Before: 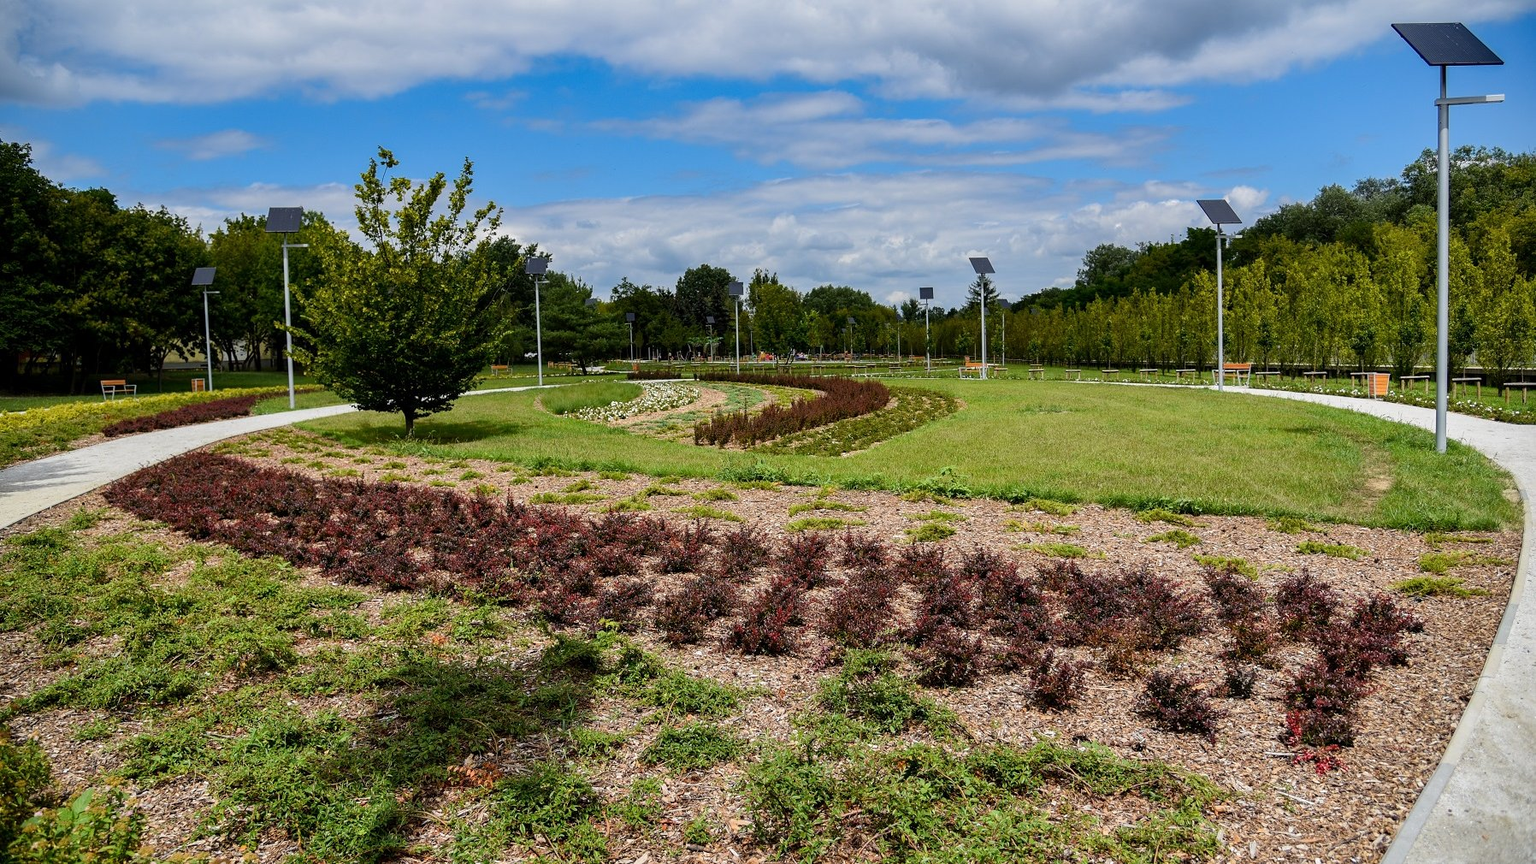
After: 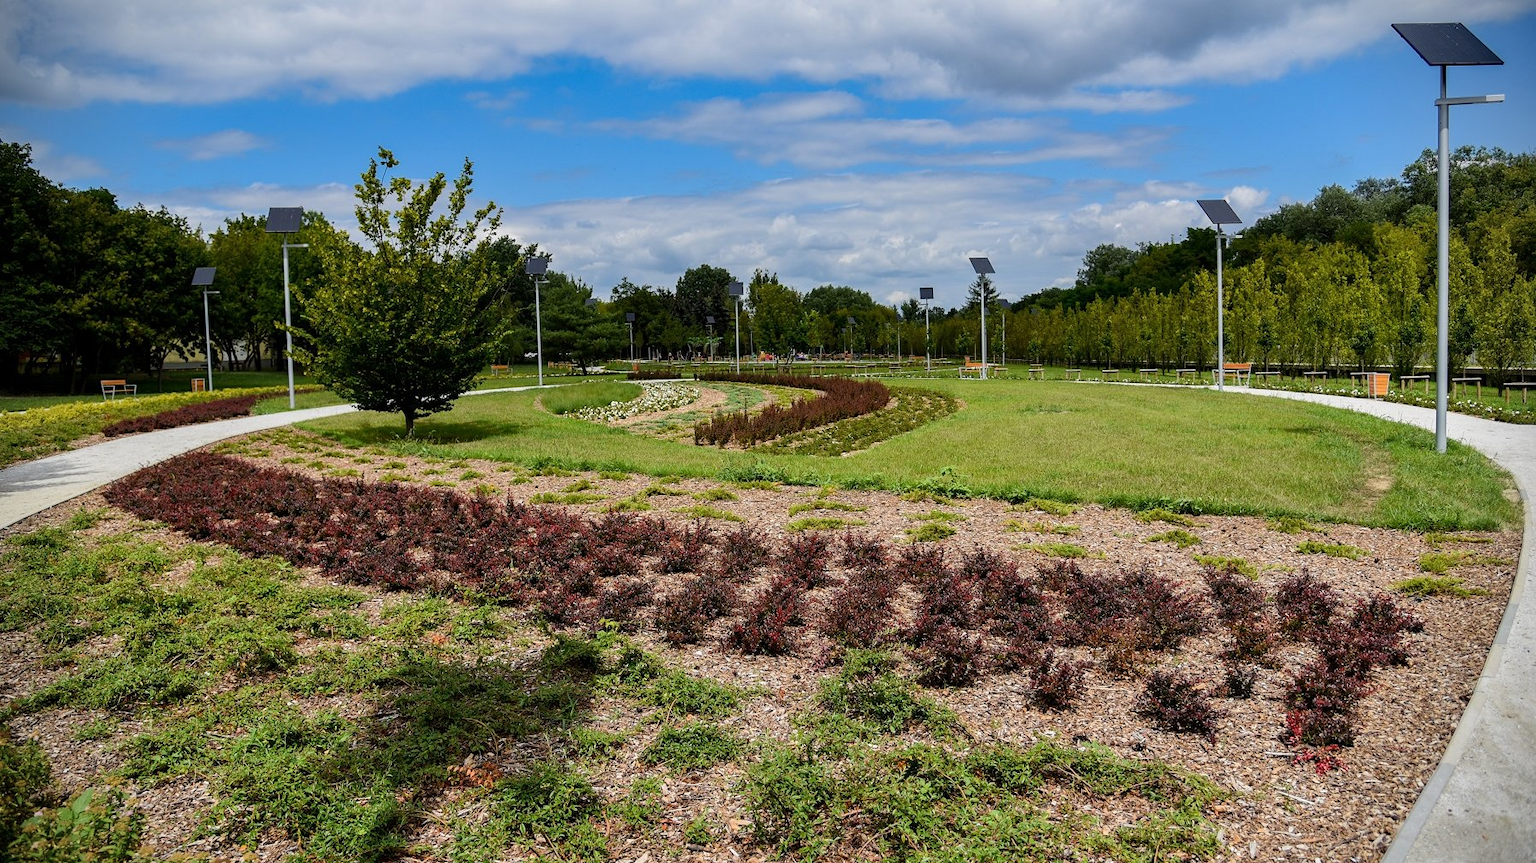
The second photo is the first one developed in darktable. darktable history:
tone equalizer: edges refinement/feathering 500, mask exposure compensation -1.57 EV, preserve details no
vignetting: fall-off start 89.45%, fall-off radius 44.09%, brightness -0.423, saturation -0.209, width/height ratio 1.159
